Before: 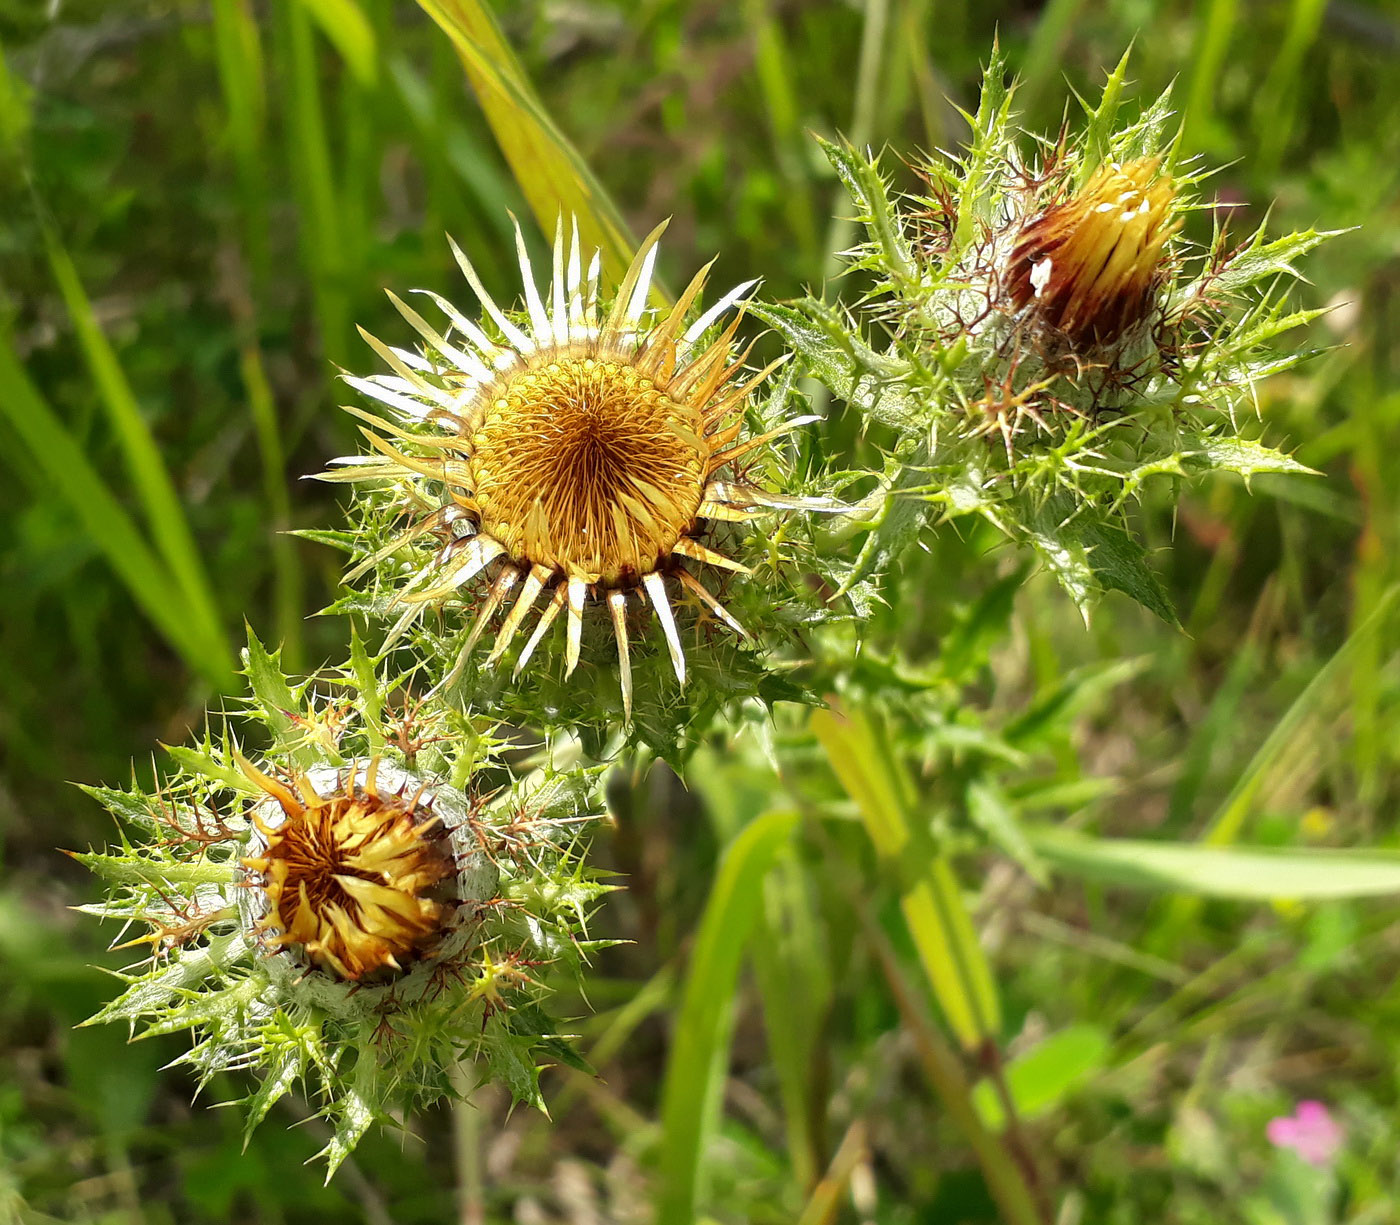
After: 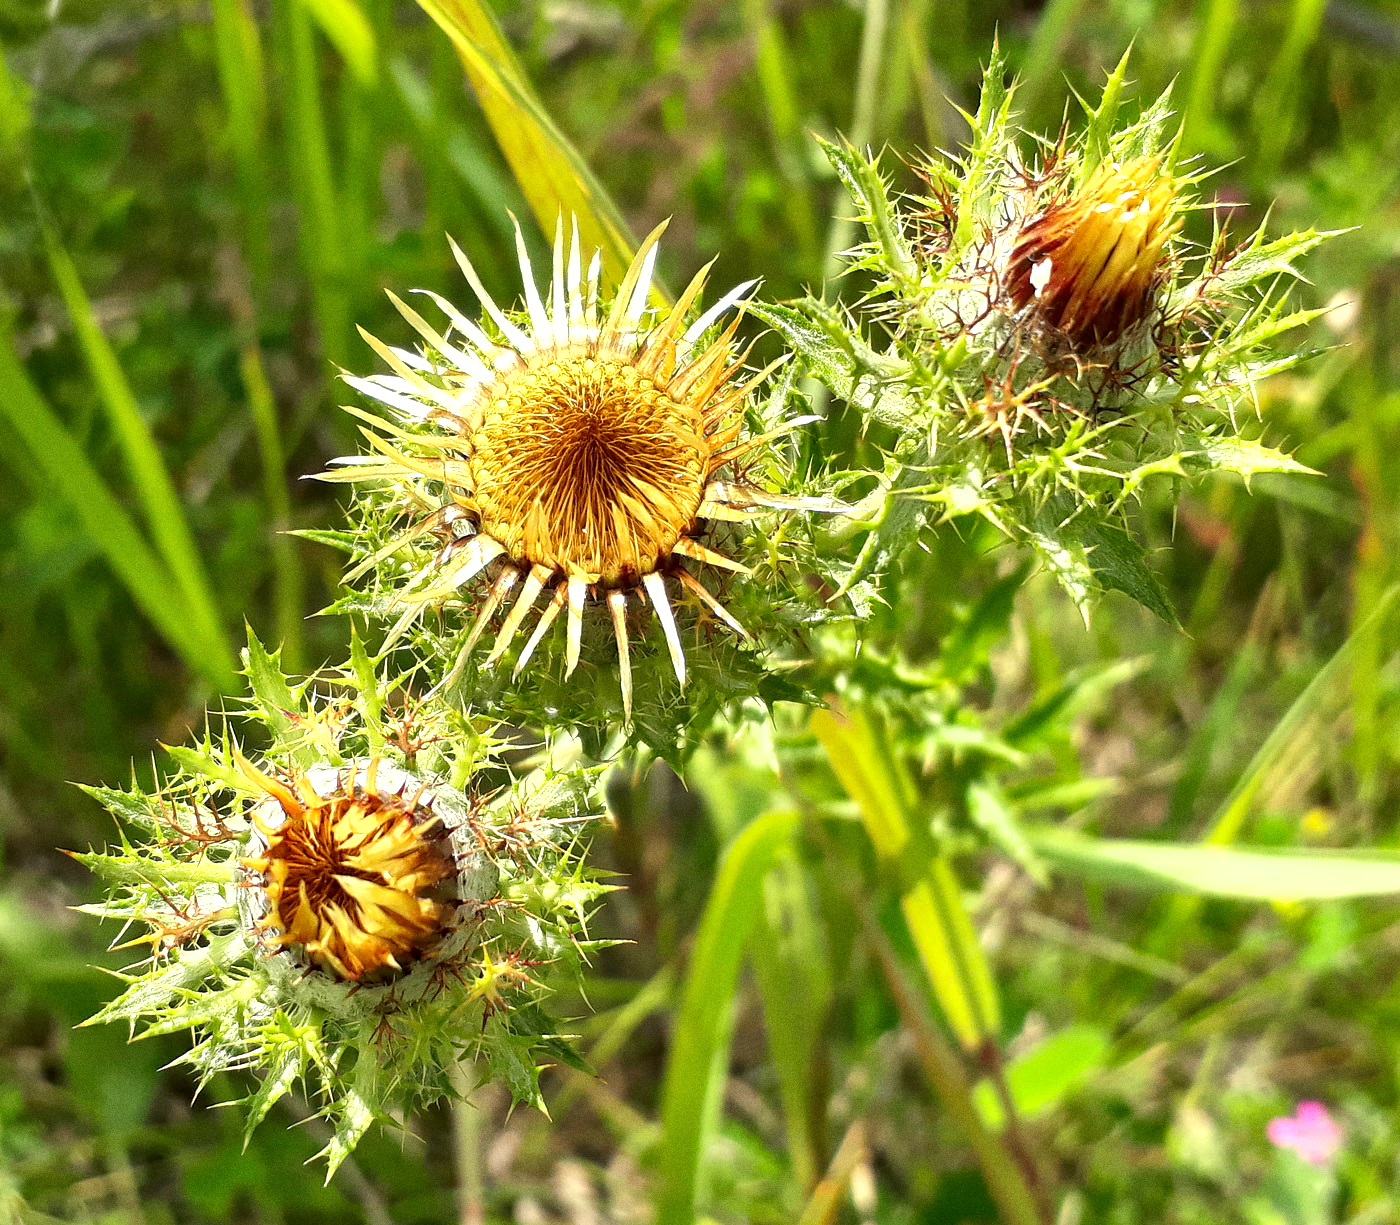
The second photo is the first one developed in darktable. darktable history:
grain: coarseness 0.47 ISO
exposure: black level correction 0.001, exposure 0.675 EV, compensate highlight preservation false
shadows and highlights: low approximation 0.01, soften with gaussian
